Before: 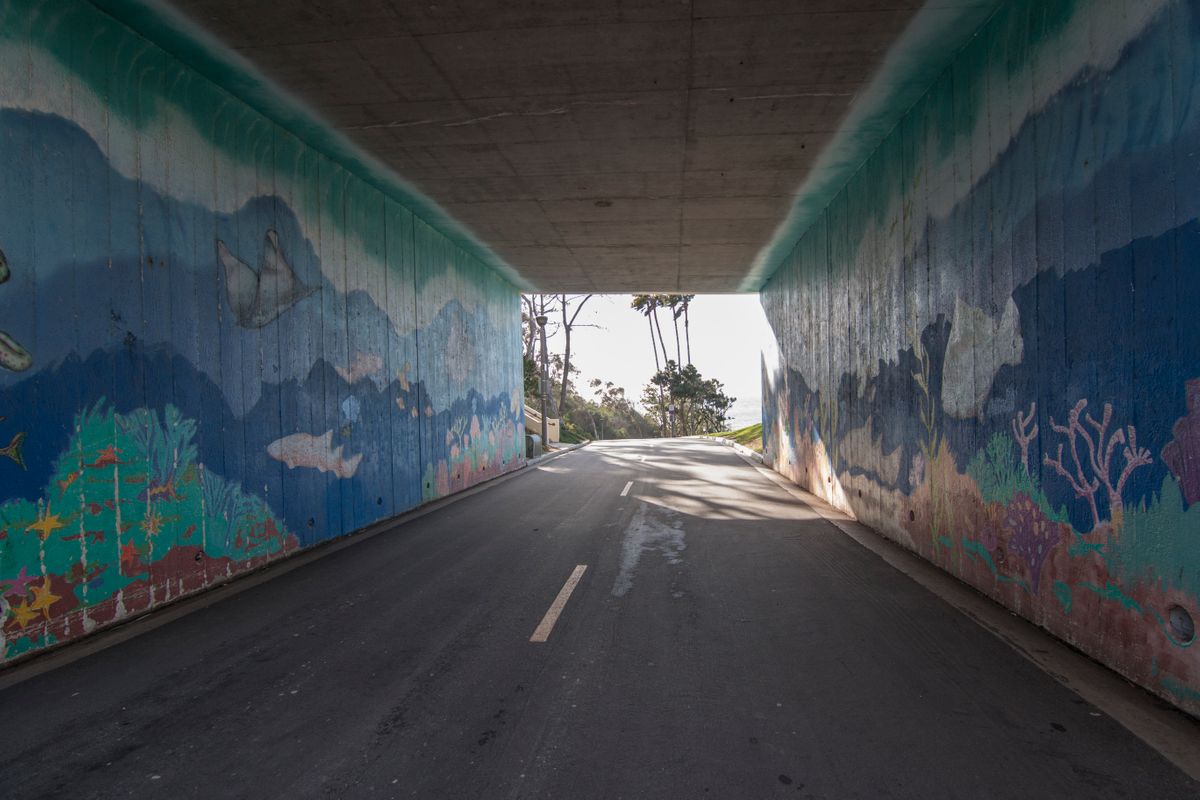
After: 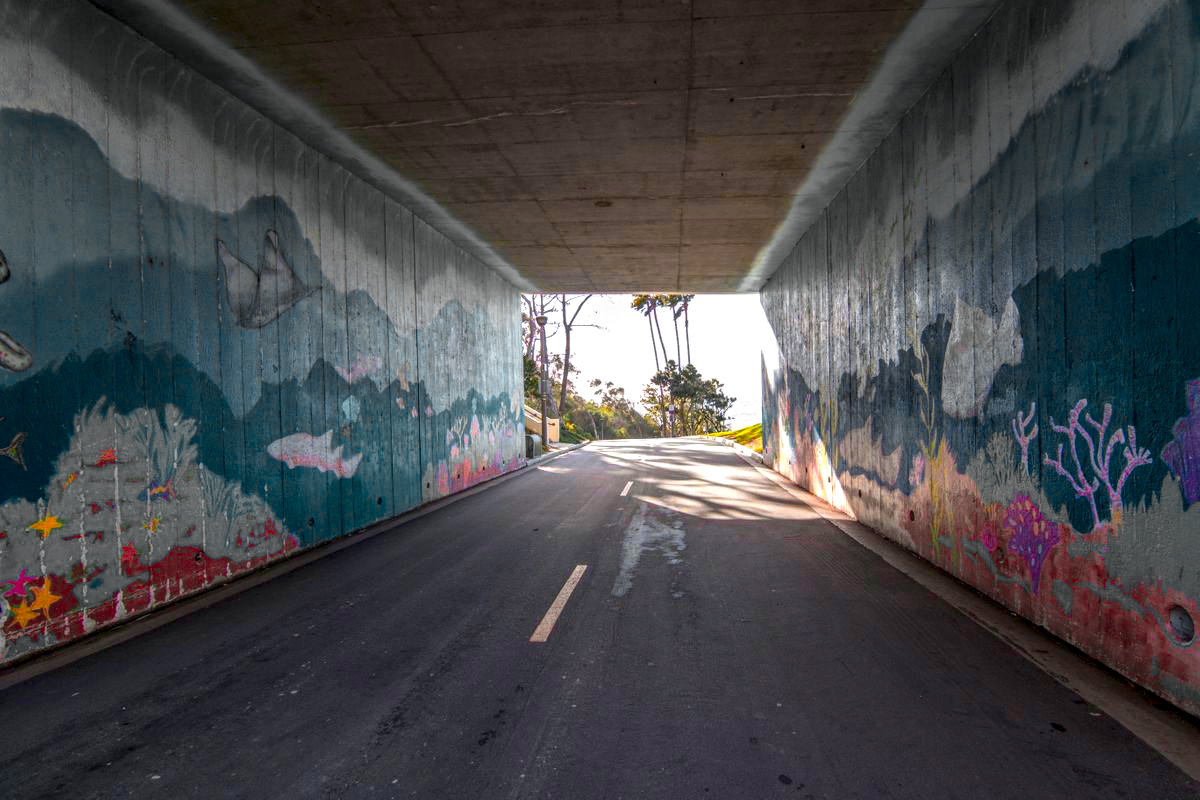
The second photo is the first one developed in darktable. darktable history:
local contrast: detail 150%
color balance rgb: linear chroma grading › global chroma 25%, perceptual saturation grading › global saturation 50%
color zones: curves: ch0 [(0.257, 0.558) (0.75, 0.565)]; ch1 [(0.004, 0.857) (0.14, 0.416) (0.257, 0.695) (0.442, 0.032) (0.736, 0.266) (0.891, 0.741)]; ch2 [(0, 0.623) (0.112, 0.436) (0.271, 0.474) (0.516, 0.64) (0.743, 0.286)]
